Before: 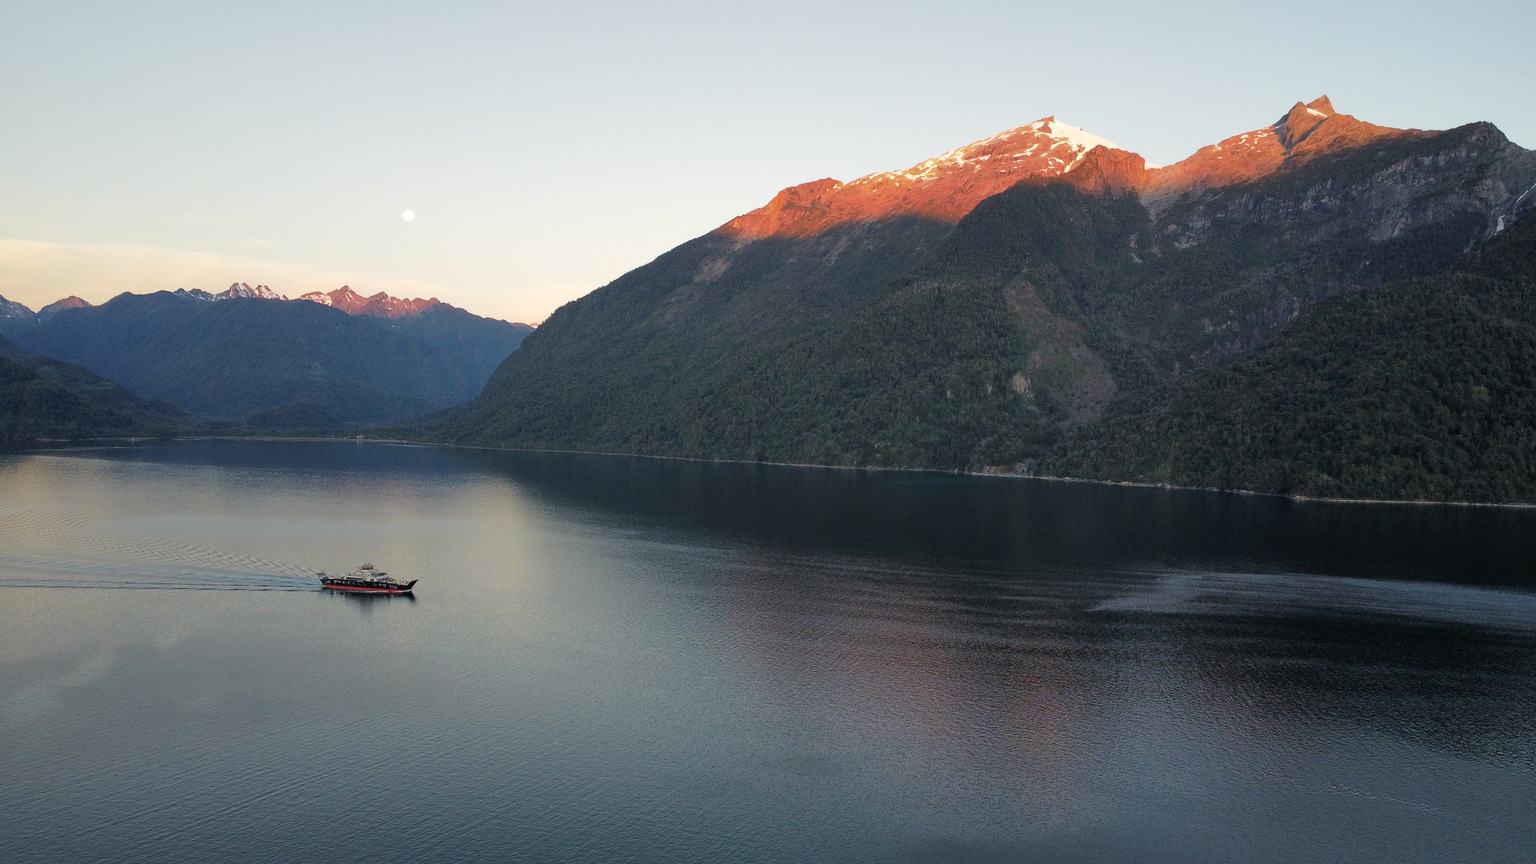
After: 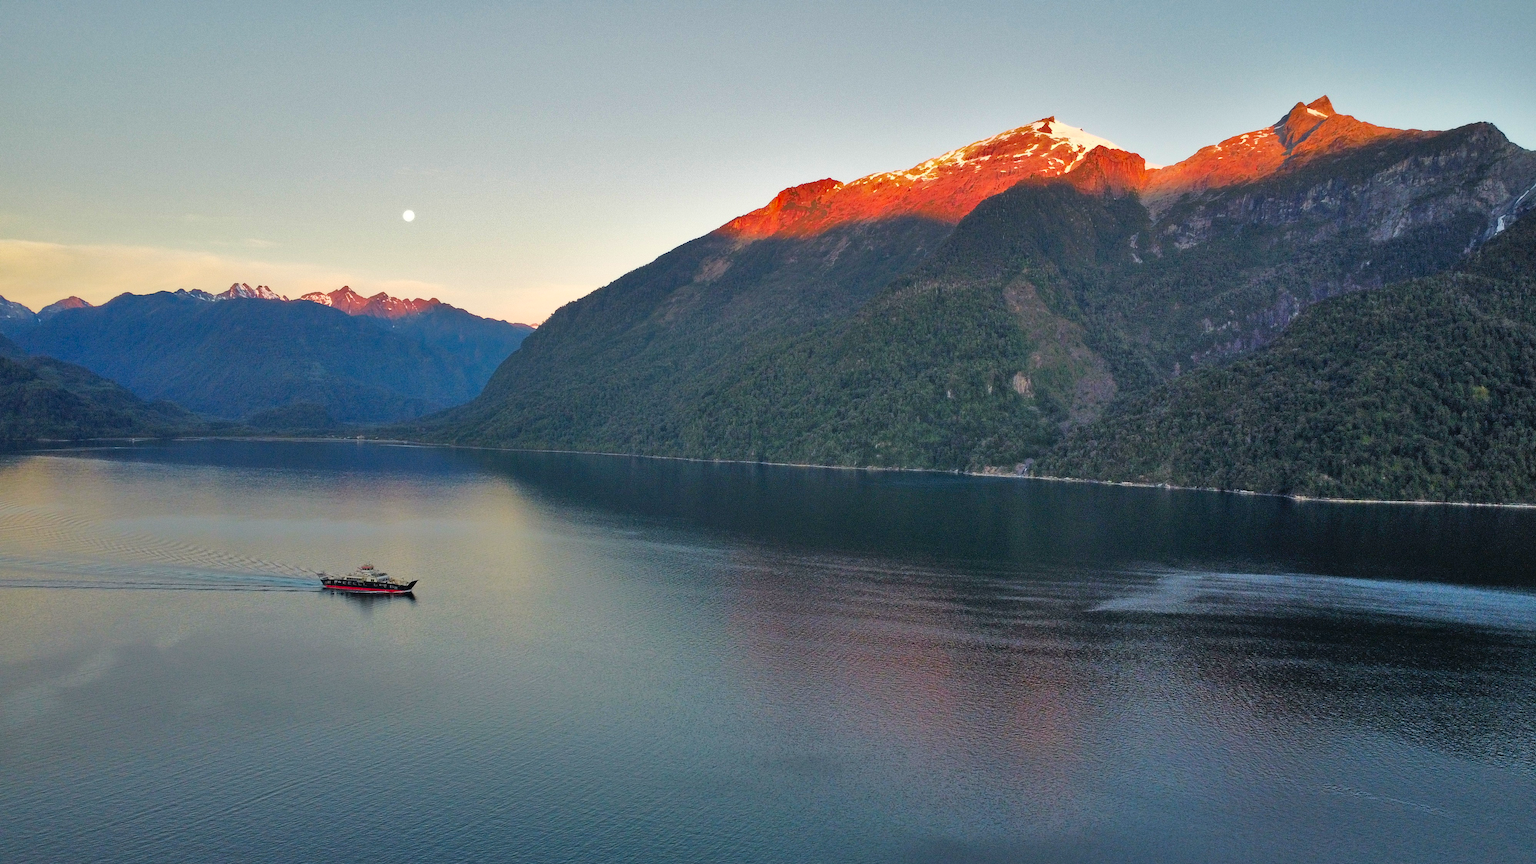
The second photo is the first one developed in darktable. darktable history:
shadows and highlights: radius 100.41, shadows 50.55, highlights -64.36, highlights color adjustment 49.82%, soften with gaussian
contrast brightness saturation: saturation 0.5
